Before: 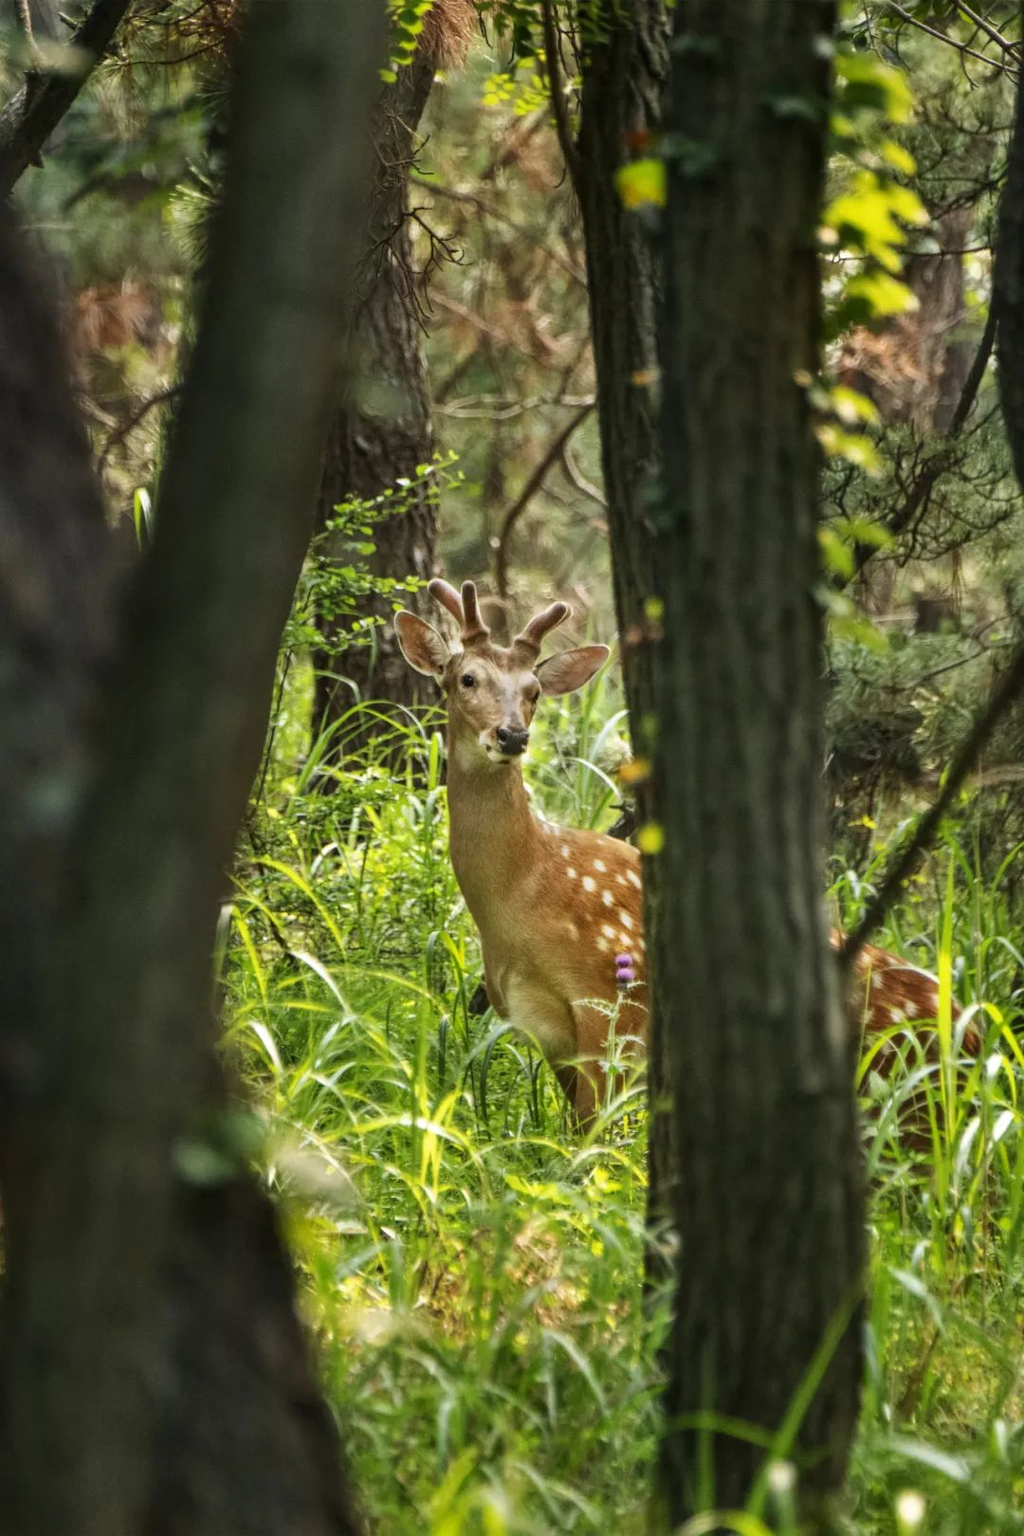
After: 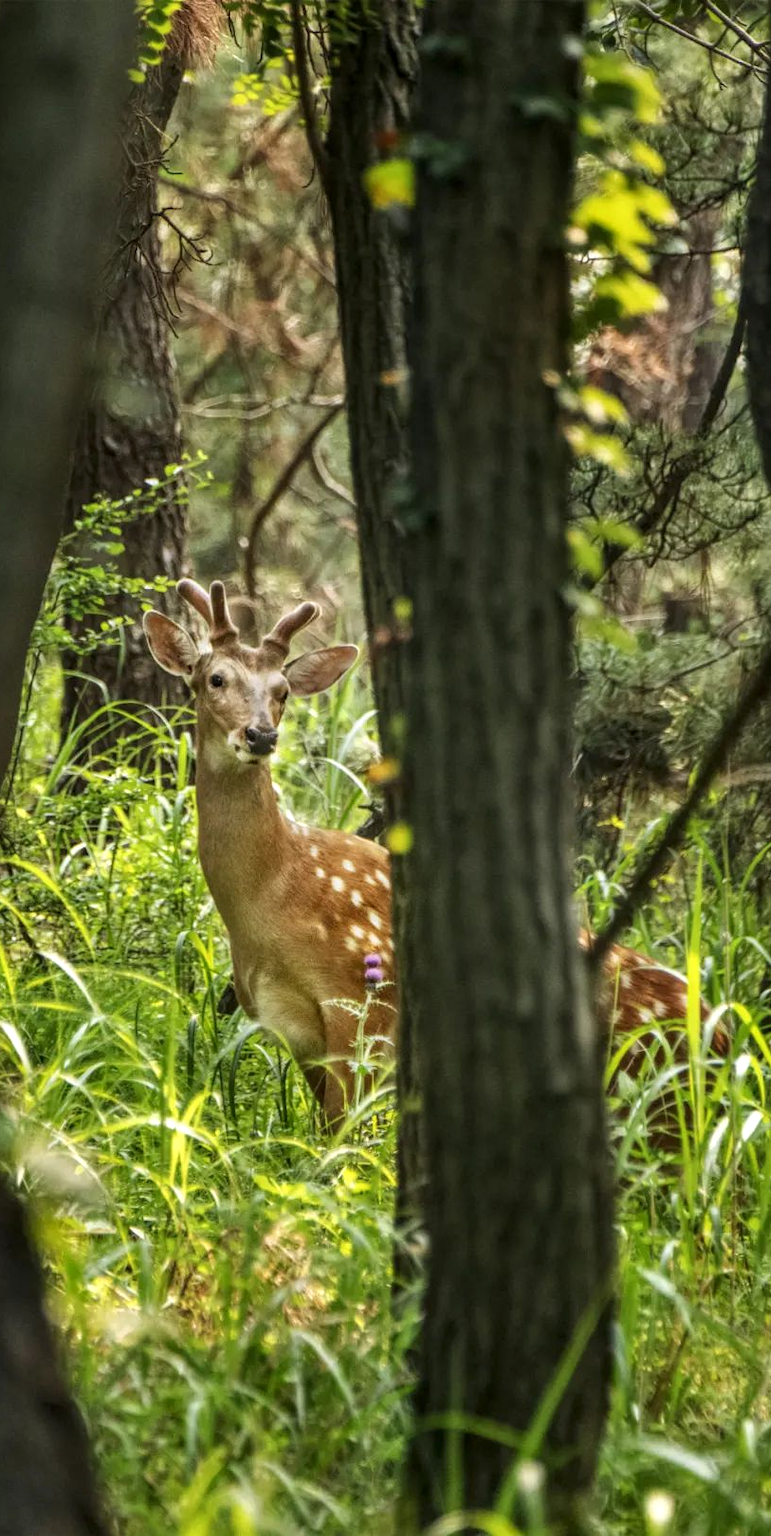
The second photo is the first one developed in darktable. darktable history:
crop and rotate: left 24.6%
local contrast: on, module defaults
